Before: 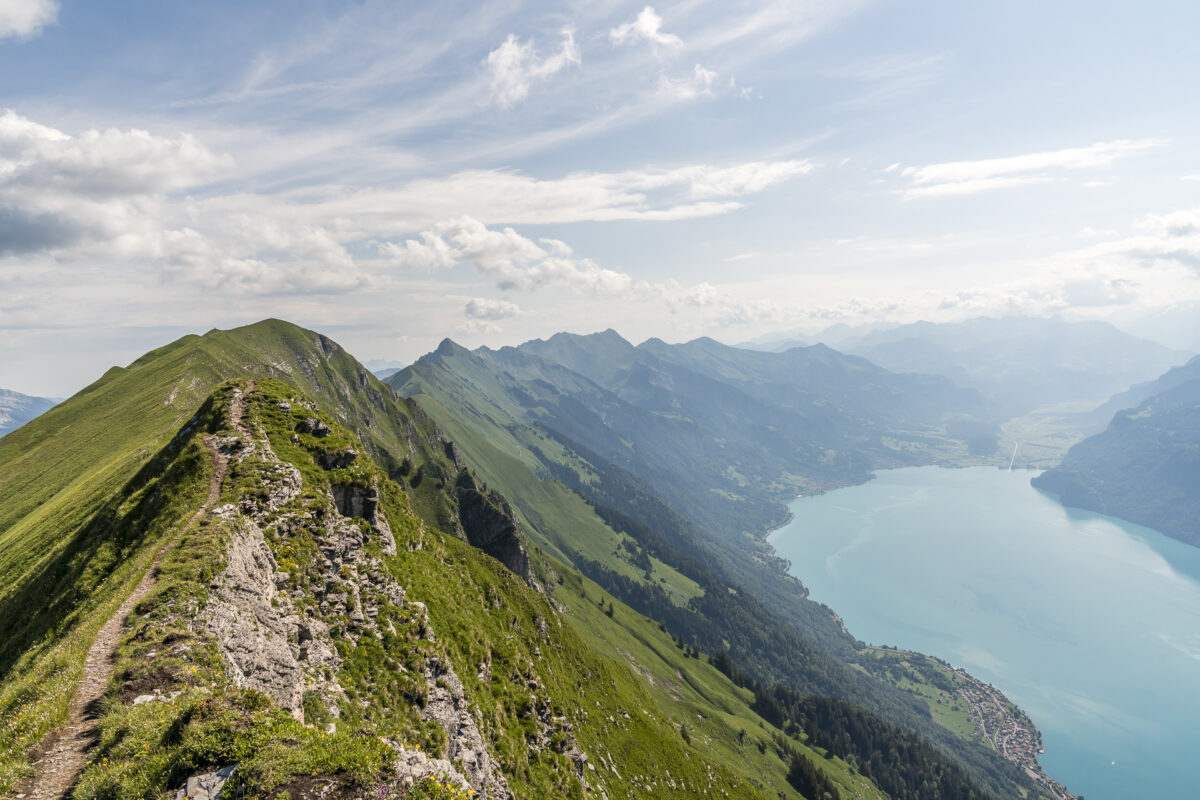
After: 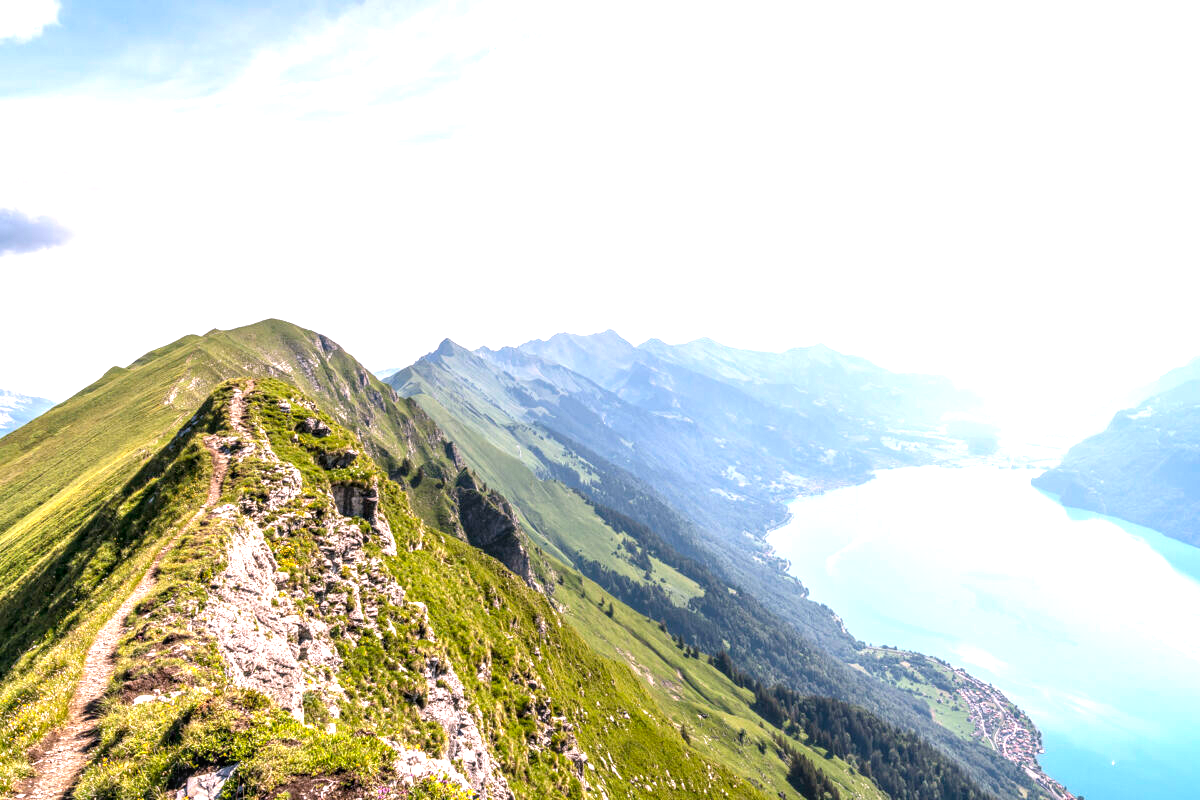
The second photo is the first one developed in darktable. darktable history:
exposure: black level correction 0, exposure 1.2 EV, compensate highlight preservation false
local contrast: on, module defaults
white balance: red 1.05, blue 1.072
